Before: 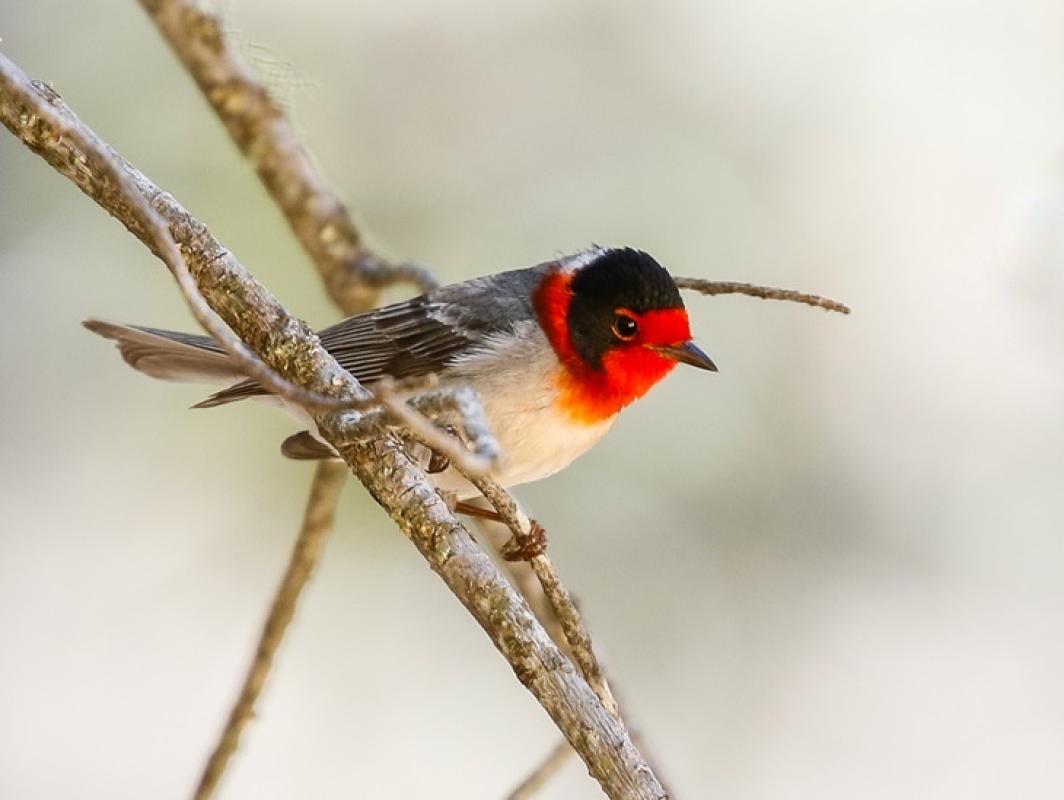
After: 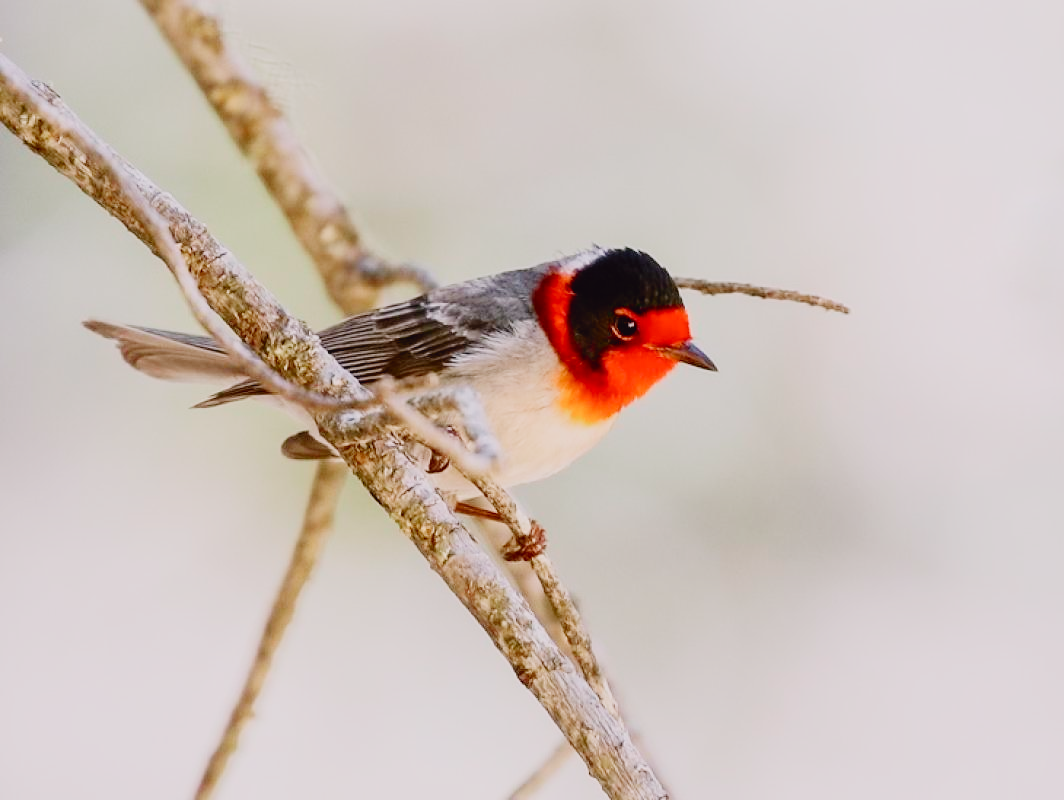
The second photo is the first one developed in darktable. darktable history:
tone curve: curves: ch0 [(0, 0.025) (0.15, 0.143) (0.452, 0.486) (0.751, 0.788) (1, 0.961)]; ch1 [(0, 0) (0.43, 0.408) (0.476, 0.469) (0.497, 0.507) (0.546, 0.571) (0.566, 0.607) (0.62, 0.657) (1, 1)]; ch2 [(0, 0) (0.386, 0.397) (0.505, 0.498) (0.547, 0.546) (0.579, 0.58) (1, 1)], color space Lab, independent channels, preserve colors none
filmic rgb: middle gray luminance 30%, black relative exposure -9 EV, white relative exposure 7 EV, threshold 6 EV, target black luminance 0%, hardness 2.94, latitude 2.04%, contrast 0.963, highlights saturation mix 5%, shadows ↔ highlights balance 12.16%, add noise in highlights 0, preserve chrominance no, color science v3 (2019), use custom middle-gray values true, iterations of high-quality reconstruction 0, contrast in highlights soft, enable highlight reconstruction true
exposure: black level correction 0, exposure 1.2 EV, compensate highlight preservation false
